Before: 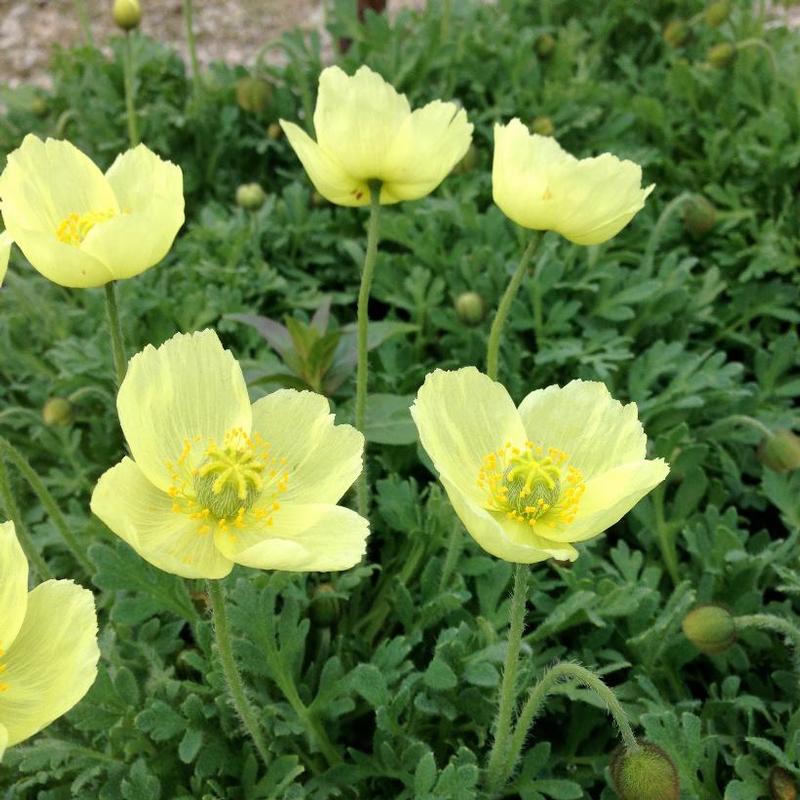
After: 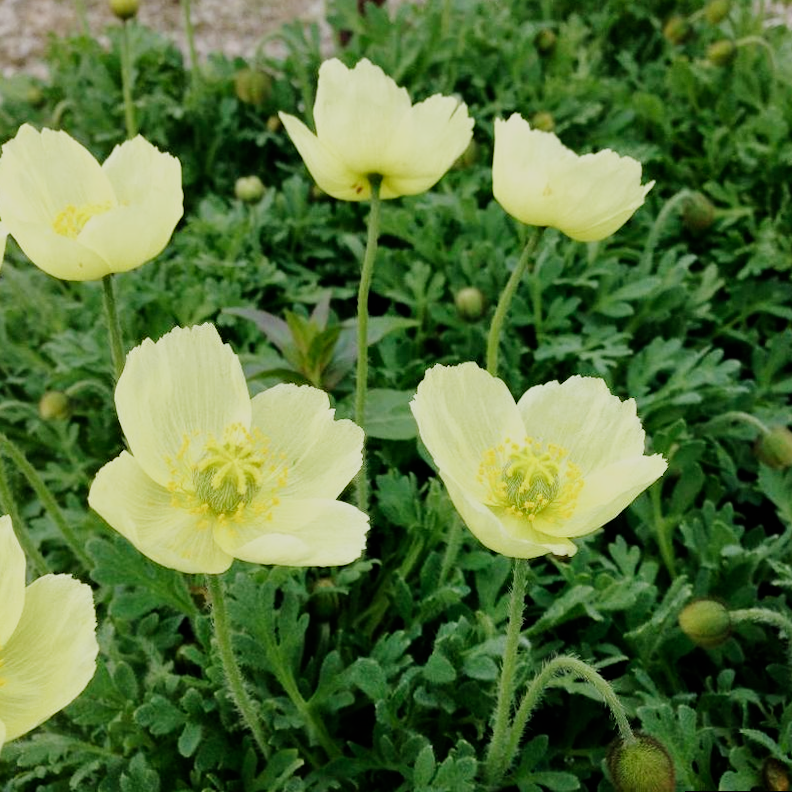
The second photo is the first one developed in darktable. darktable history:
tone equalizer: -8 EV -1.84 EV, -7 EV -1.16 EV, -6 EV -1.62 EV, smoothing diameter 25%, edges refinement/feathering 10, preserve details guided filter
rotate and perspective: rotation 0.174°, lens shift (vertical) 0.013, lens shift (horizontal) 0.019, shear 0.001, automatic cropping original format, crop left 0.007, crop right 0.991, crop top 0.016, crop bottom 0.997
sigmoid: skew -0.2, preserve hue 0%, red attenuation 0.1, red rotation 0.035, green attenuation 0.1, green rotation -0.017, blue attenuation 0.15, blue rotation -0.052, base primaries Rec2020
